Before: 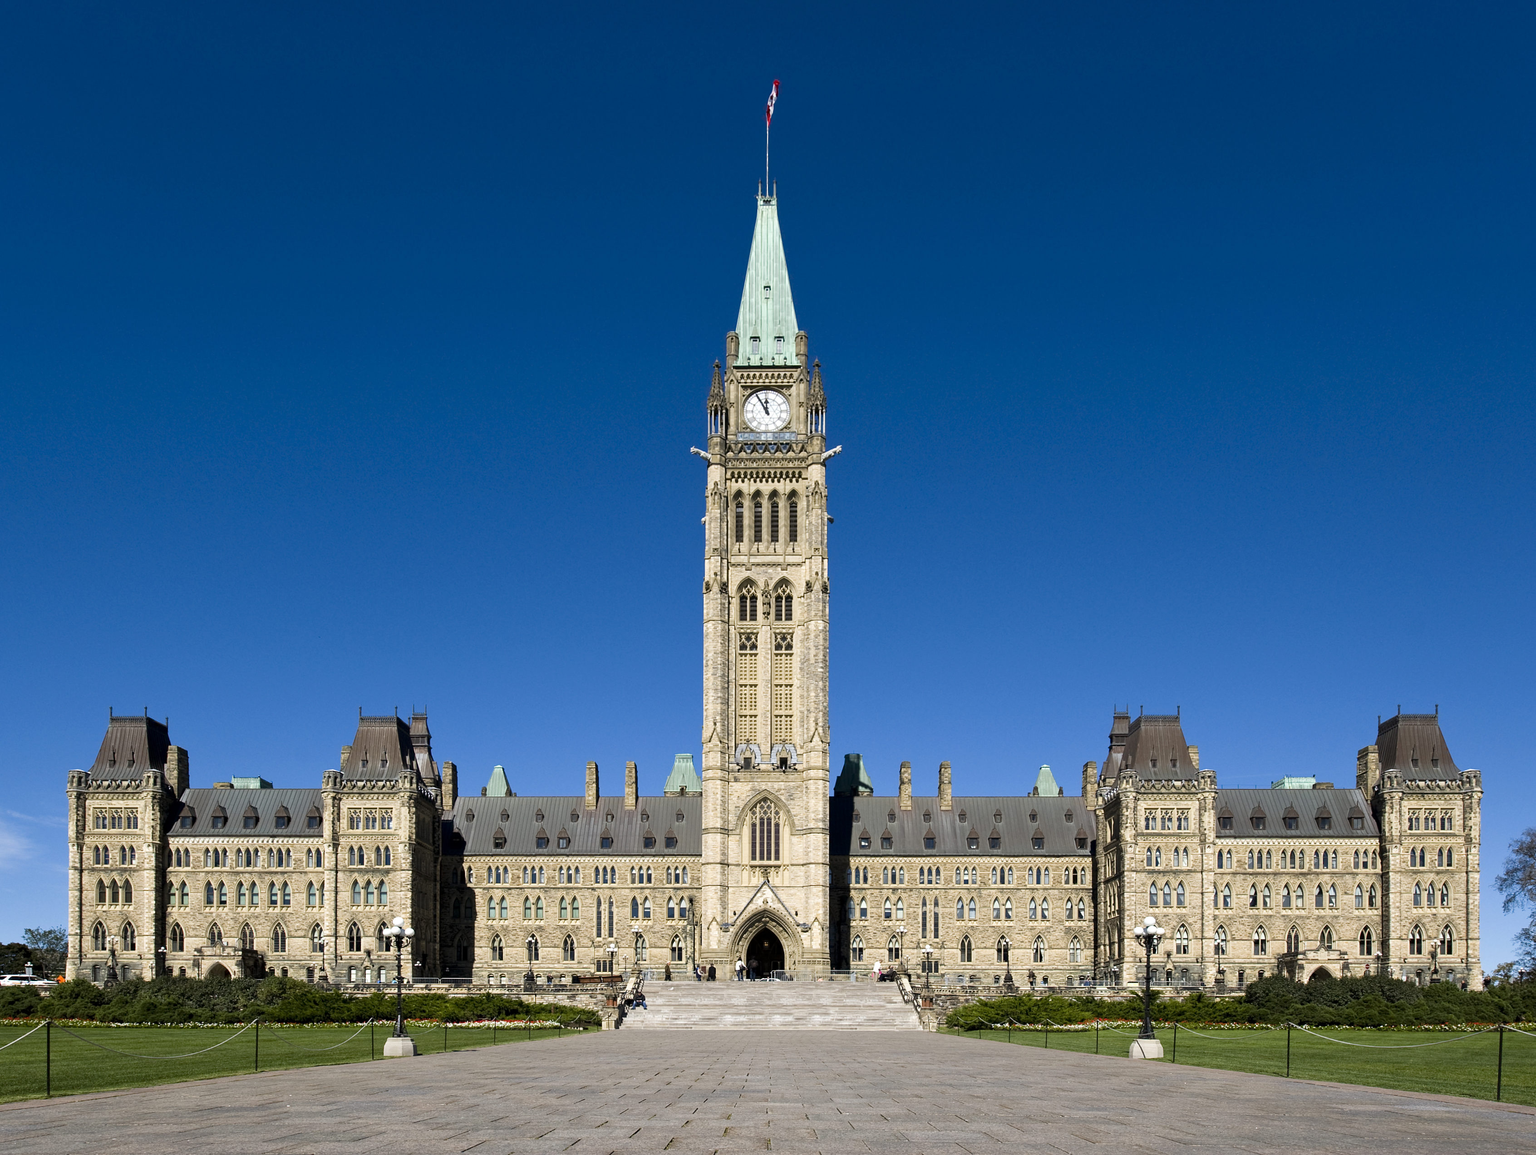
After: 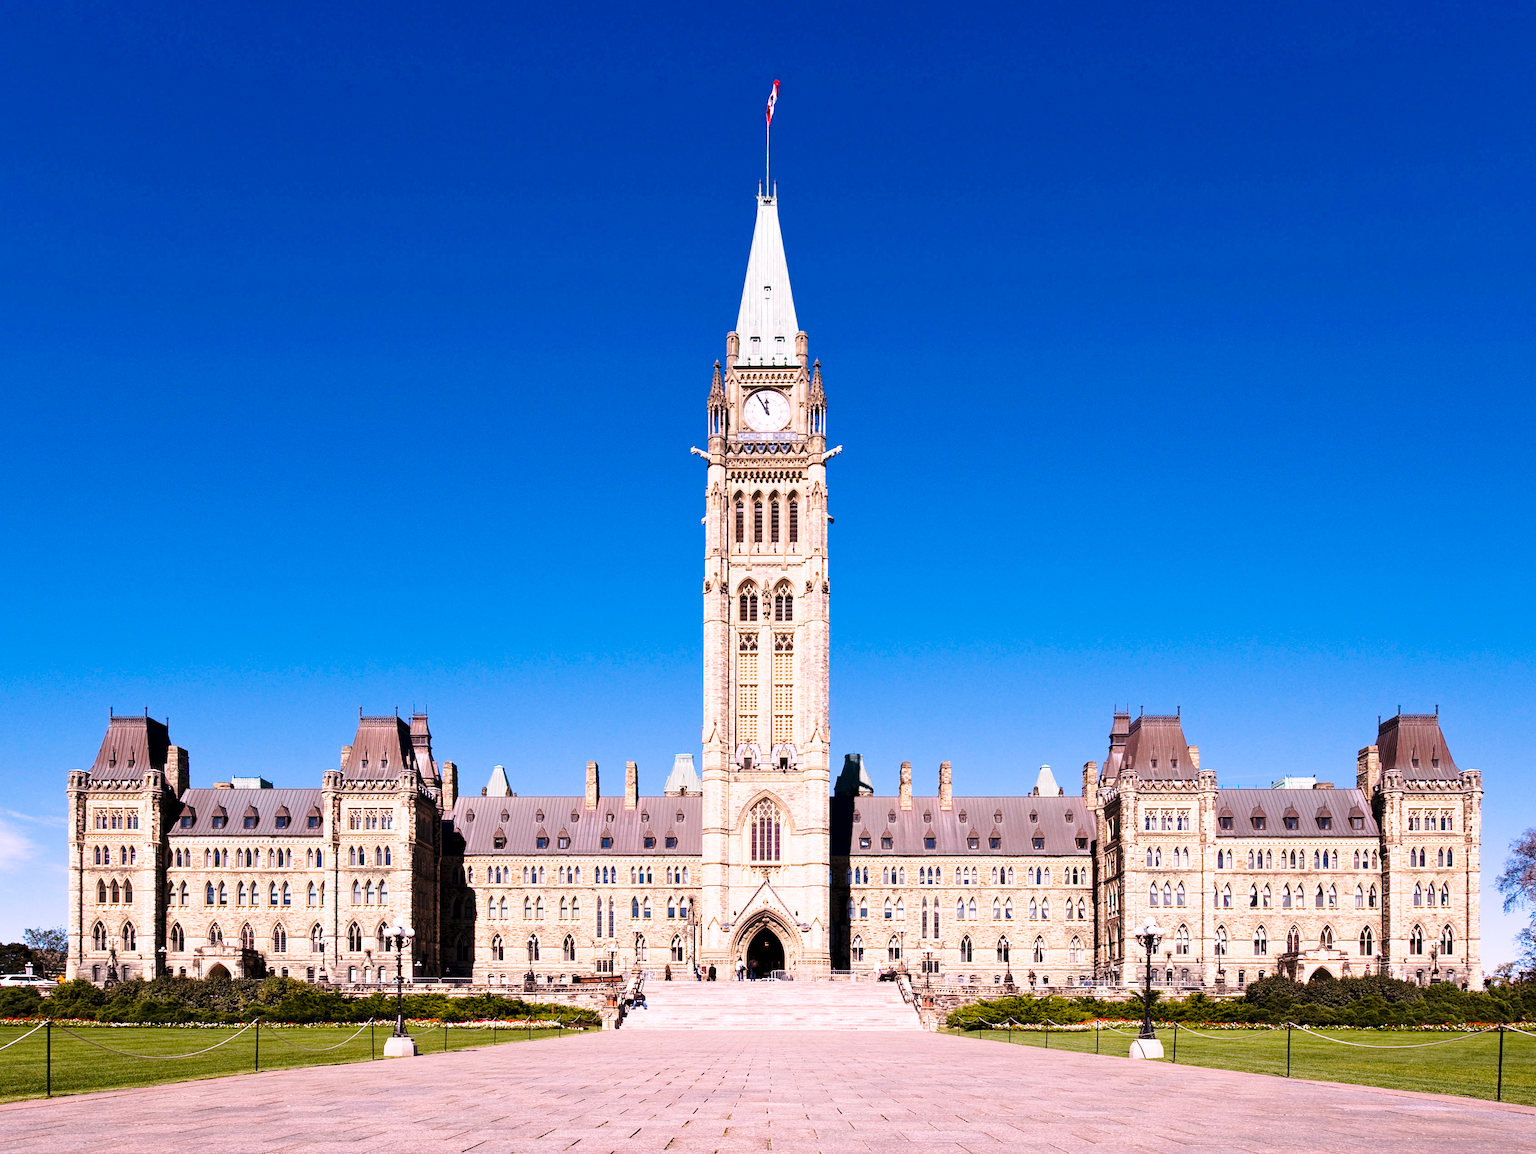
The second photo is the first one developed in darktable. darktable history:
white balance: red 1.188, blue 1.11
base curve: curves: ch0 [(0, 0) (0.028, 0.03) (0.121, 0.232) (0.46, 0.748) (0.859, 0.968) (1, 1)], preserve colors none
